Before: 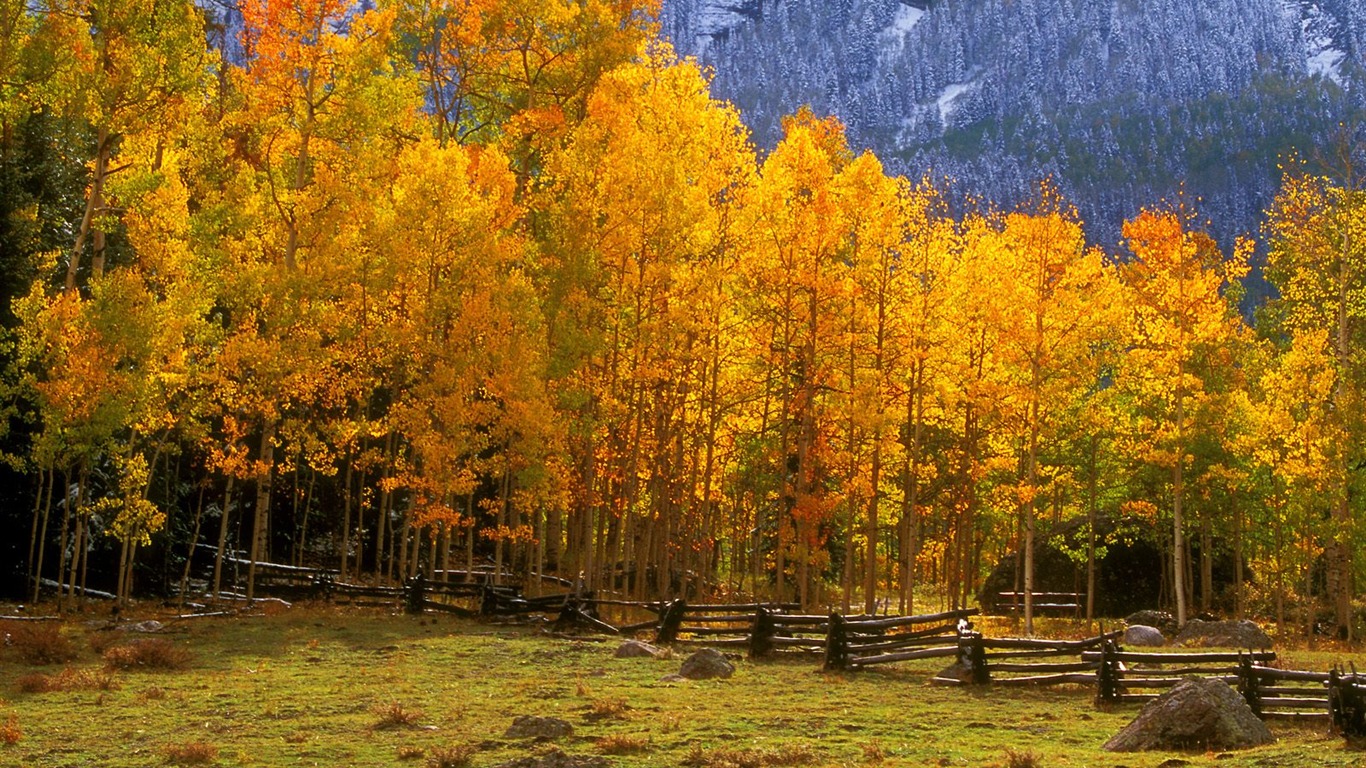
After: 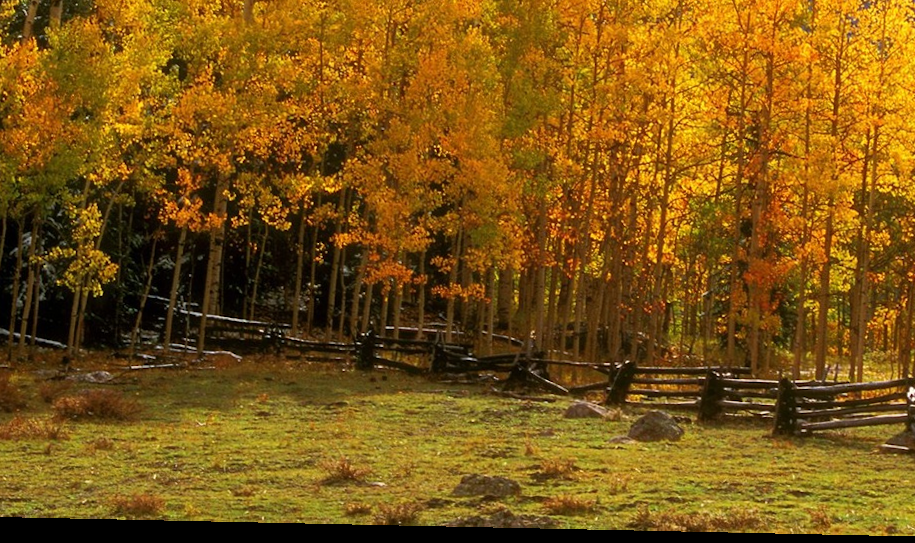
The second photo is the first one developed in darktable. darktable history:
crop and rotate: angle -1.22°, left 3.878%, top 31.802%, right 29.86%
